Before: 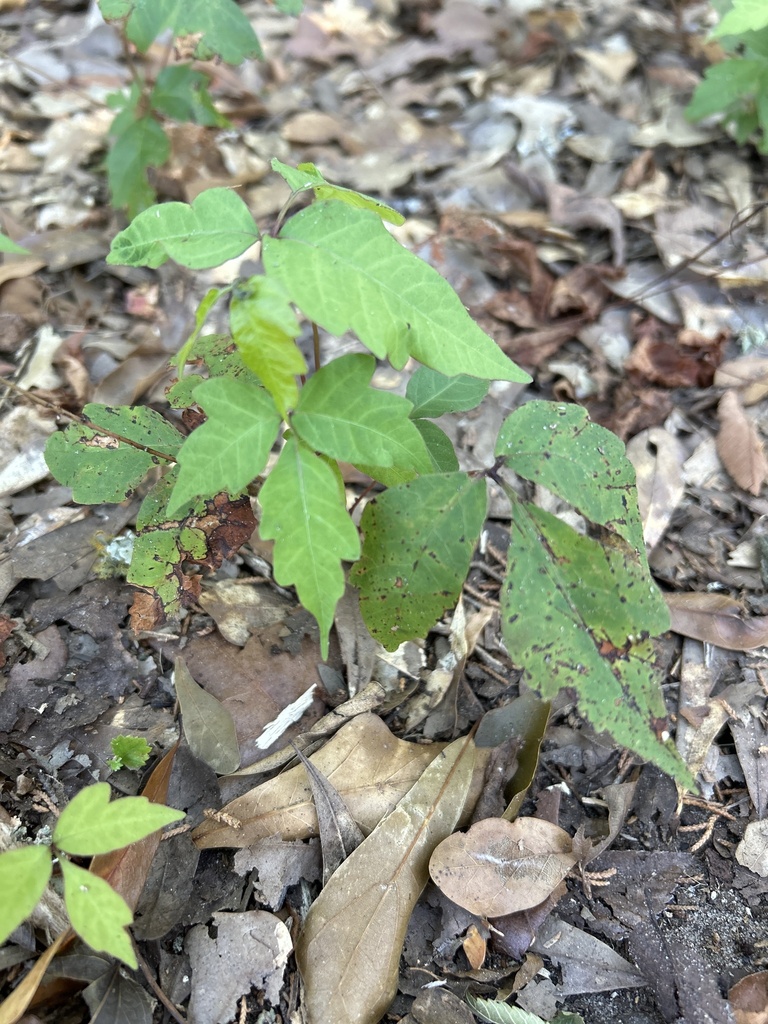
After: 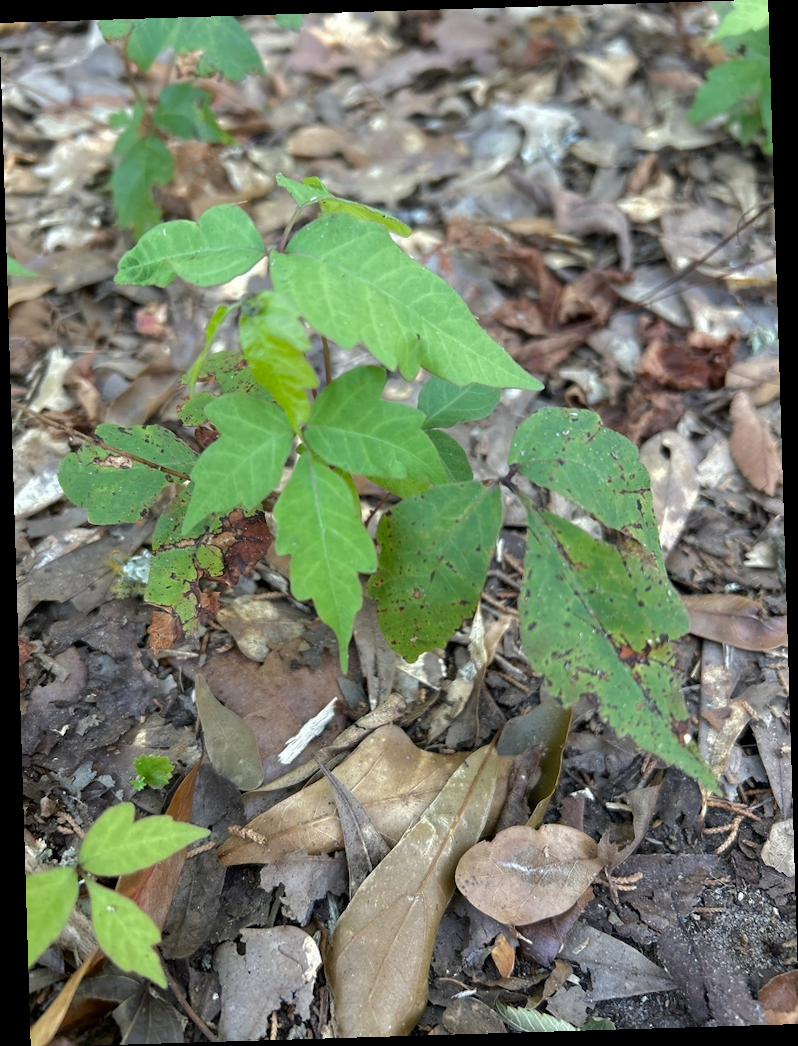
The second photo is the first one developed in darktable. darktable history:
rotate and perspective: rotation -1.75°, automatic cropping off
rgb curve: curves: ch0 [(0, 0) (0.175, 0.154) (0.785, 0.663) (1, 1)]
